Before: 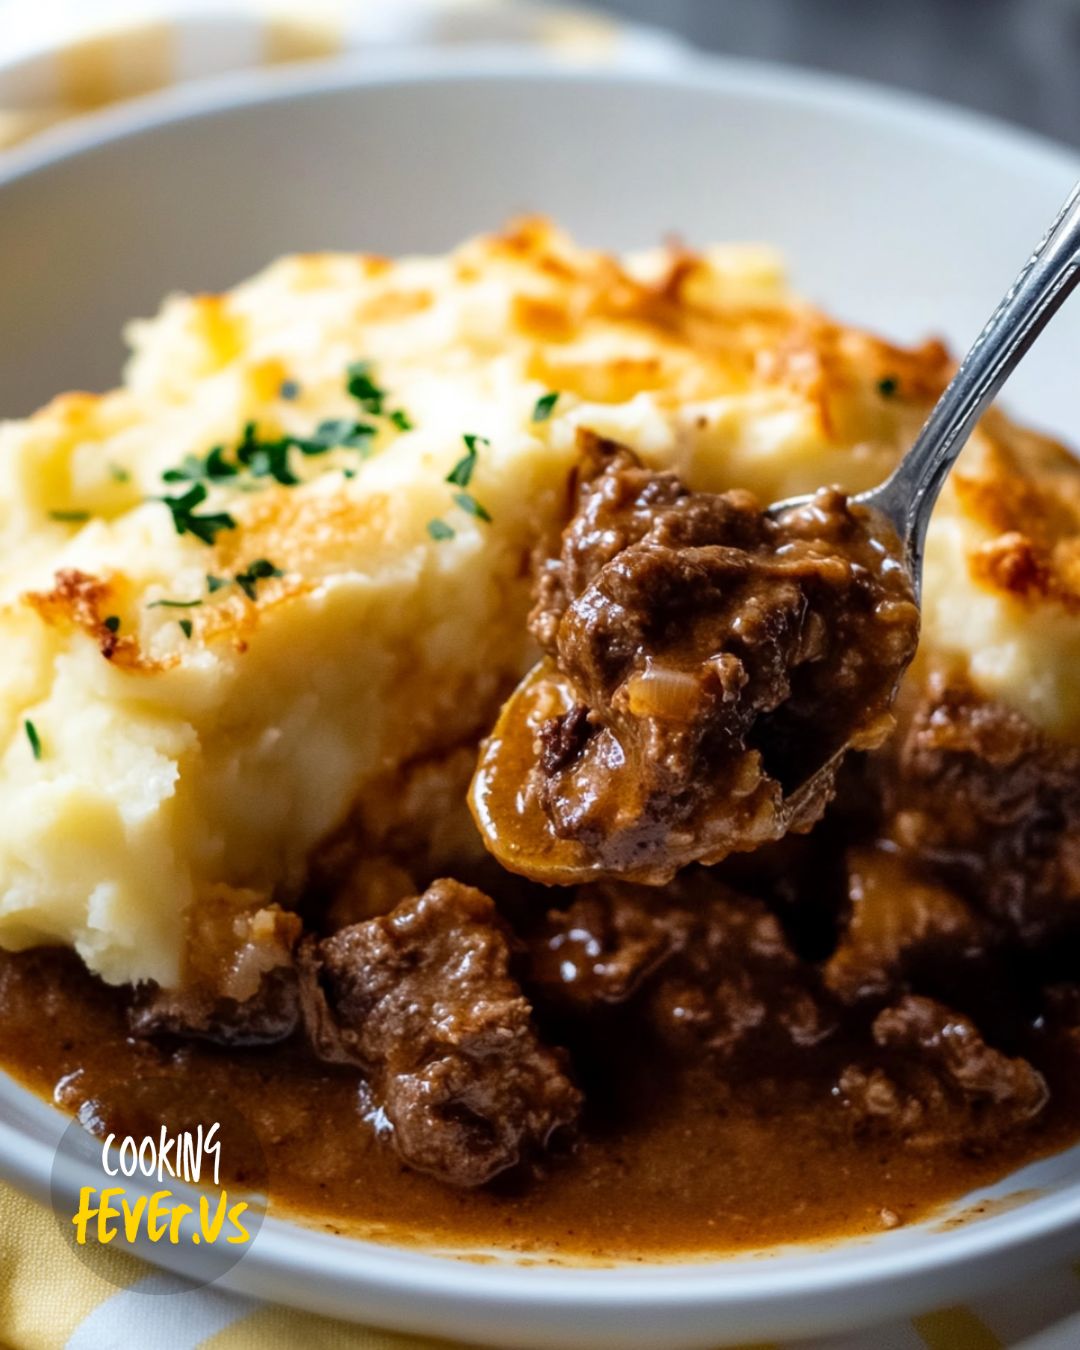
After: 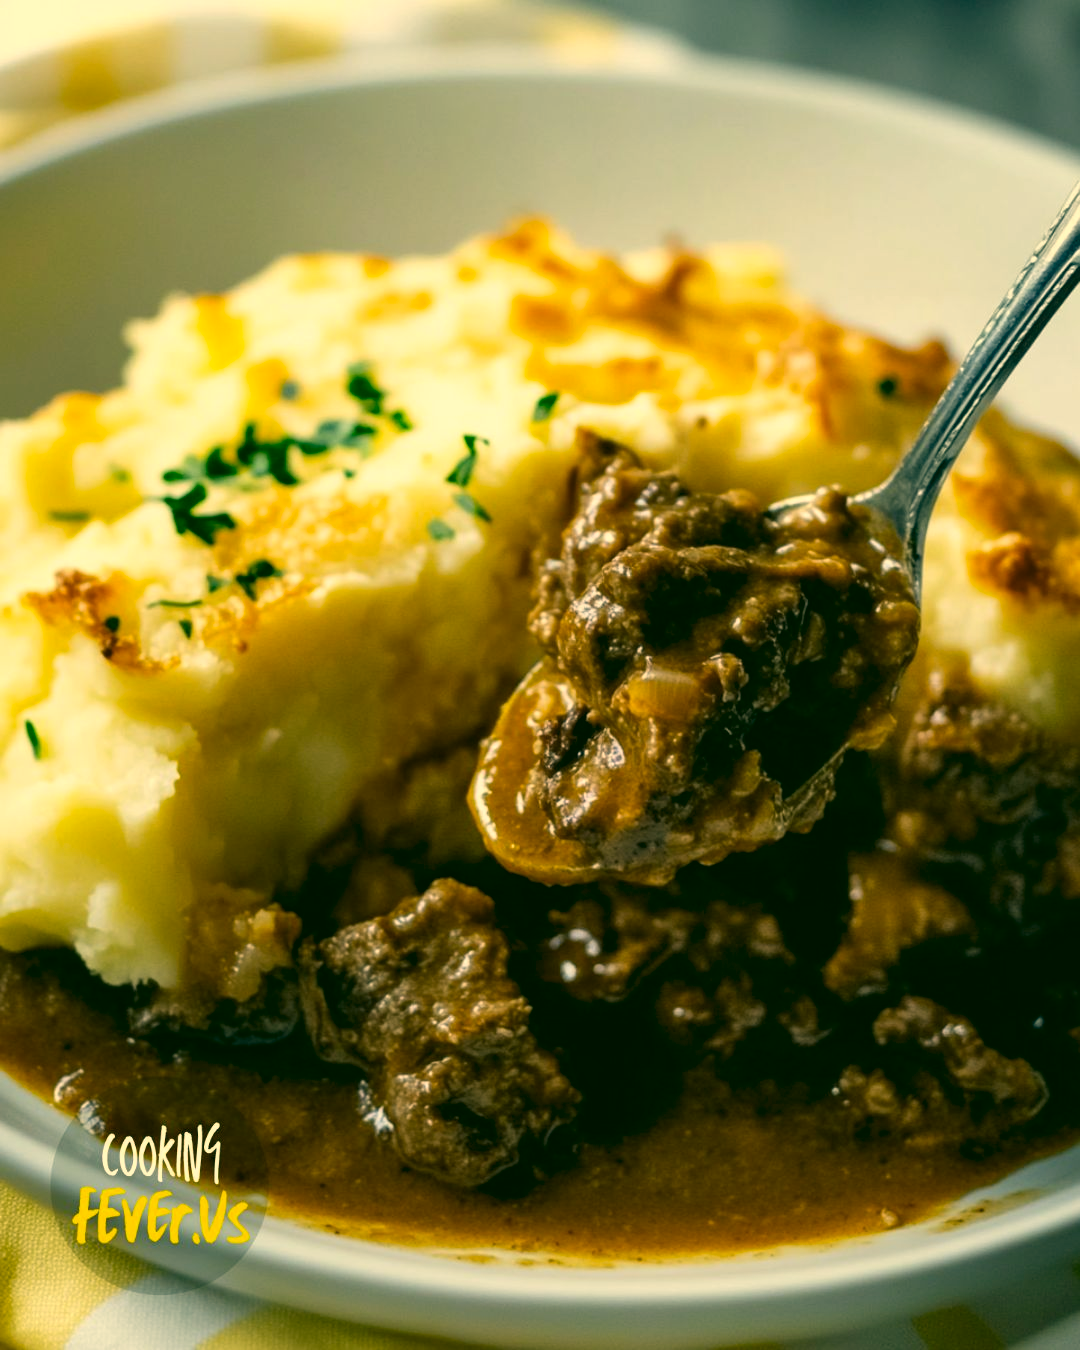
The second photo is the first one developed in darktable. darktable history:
color correction: highlights a* 5.63, highlights b* 32.87, shadows a* -26.2, shadows b* 3.91
